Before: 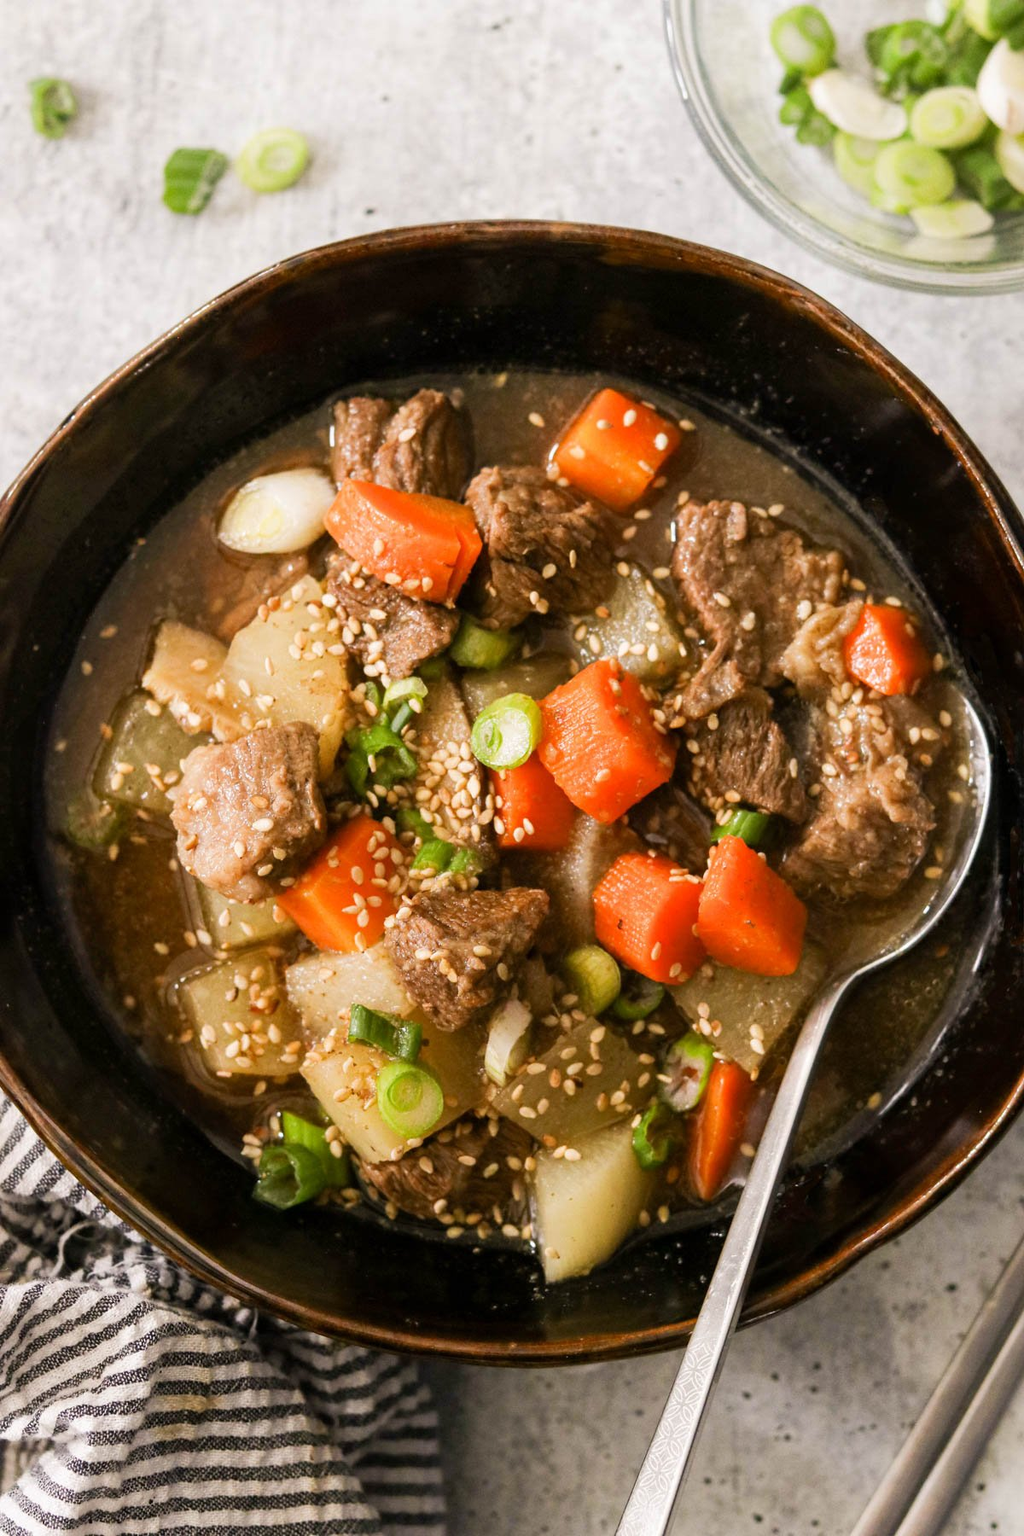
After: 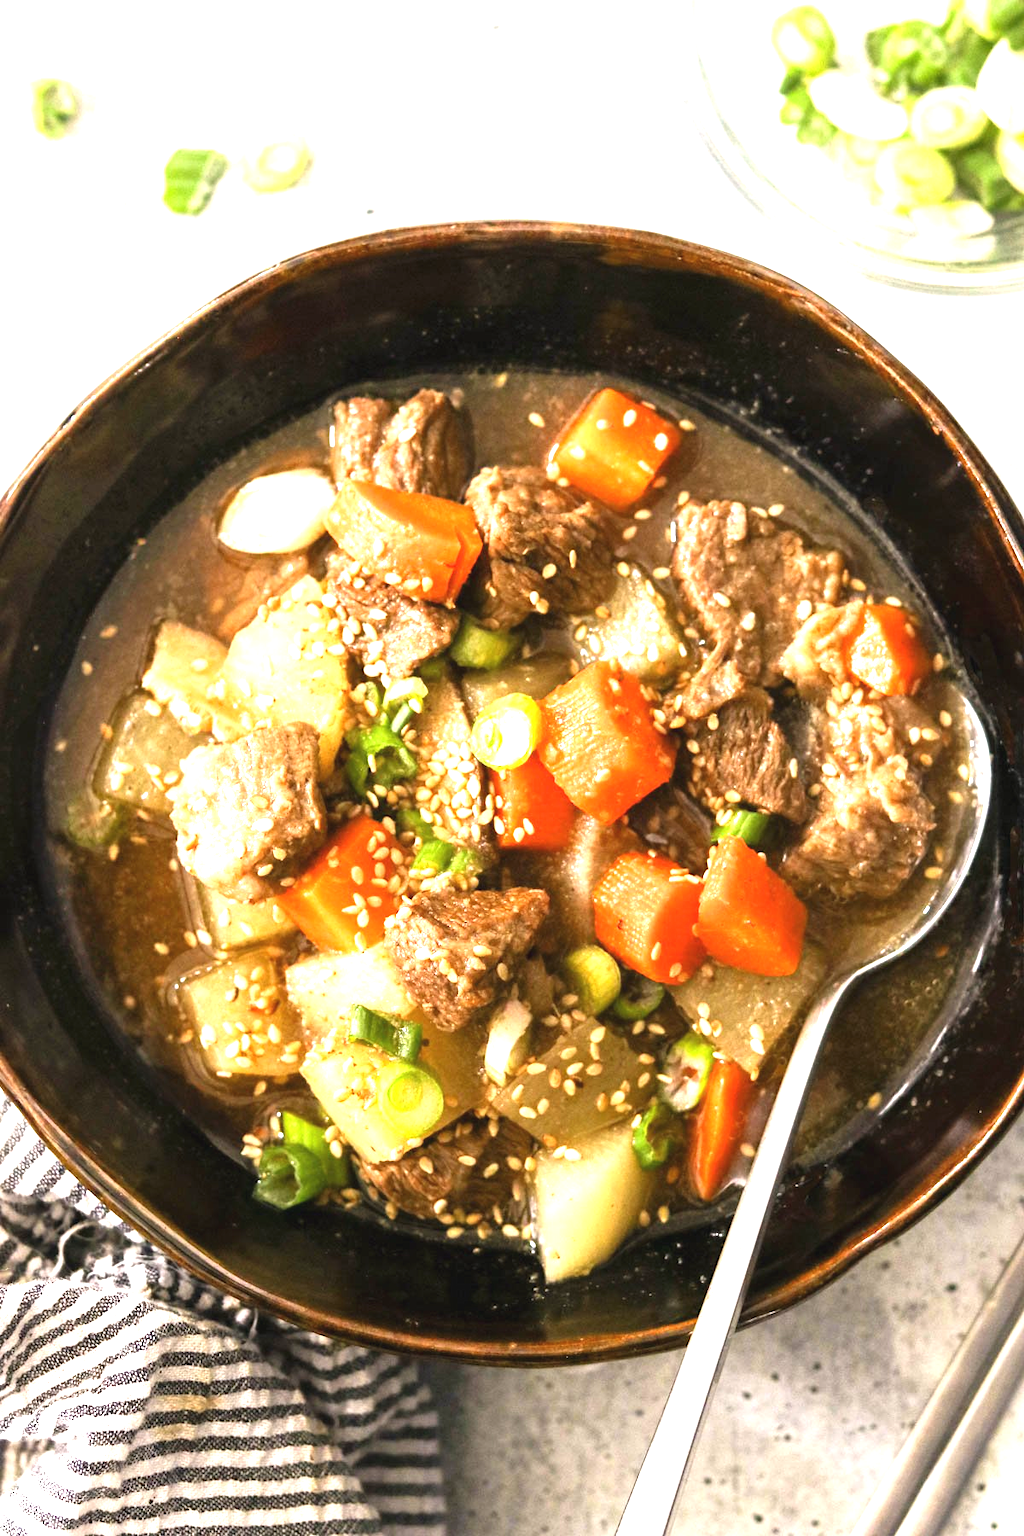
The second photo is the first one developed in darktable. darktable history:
exposure: black level correction -0.002, exposure 1.362 EV, compensate highlight preservation false
